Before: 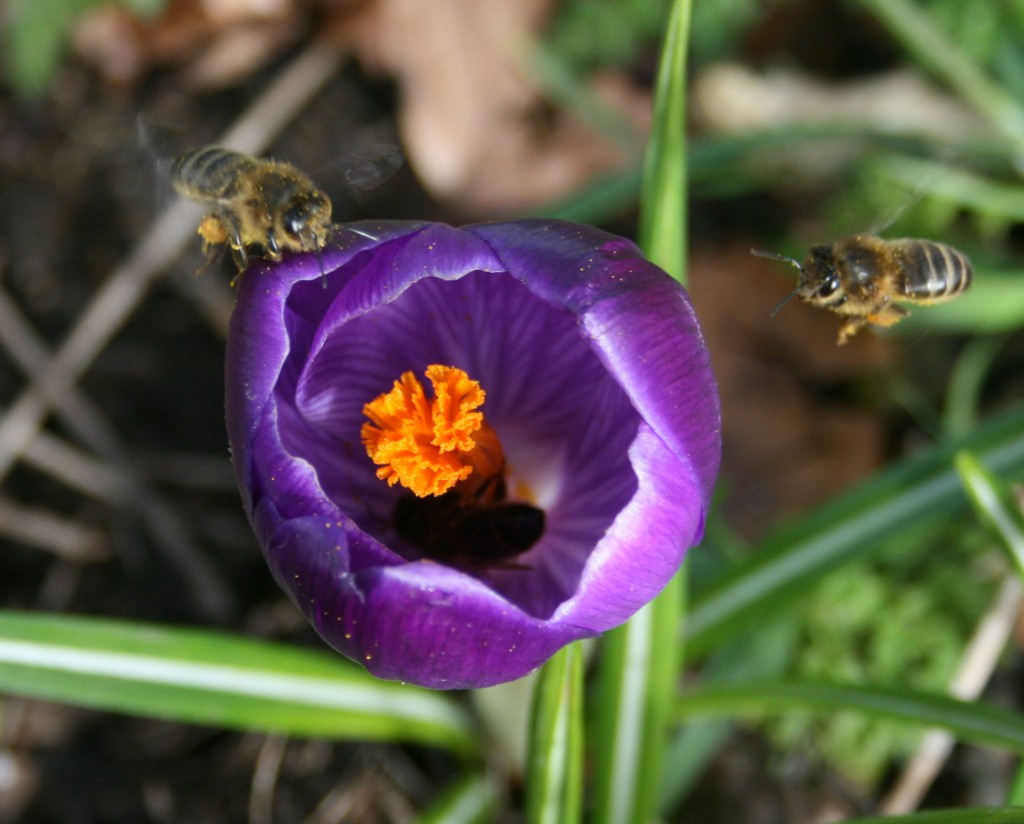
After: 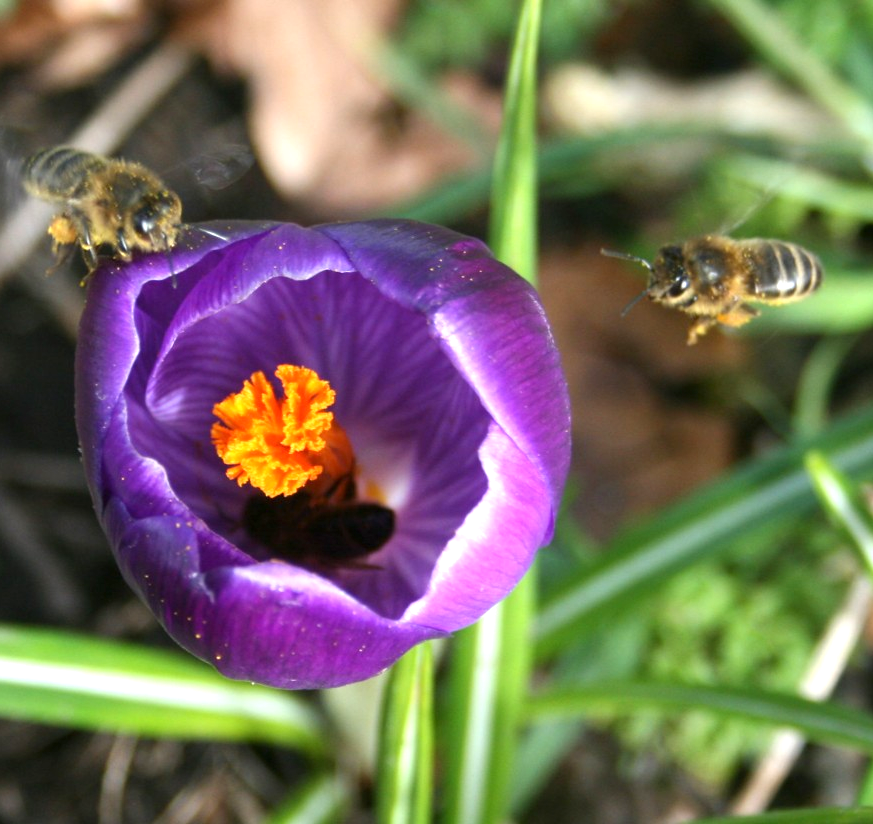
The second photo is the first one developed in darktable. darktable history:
crop and rotate: left 14.653%
exposure: exposure 0.738 EV, compensate highlight preservation false
